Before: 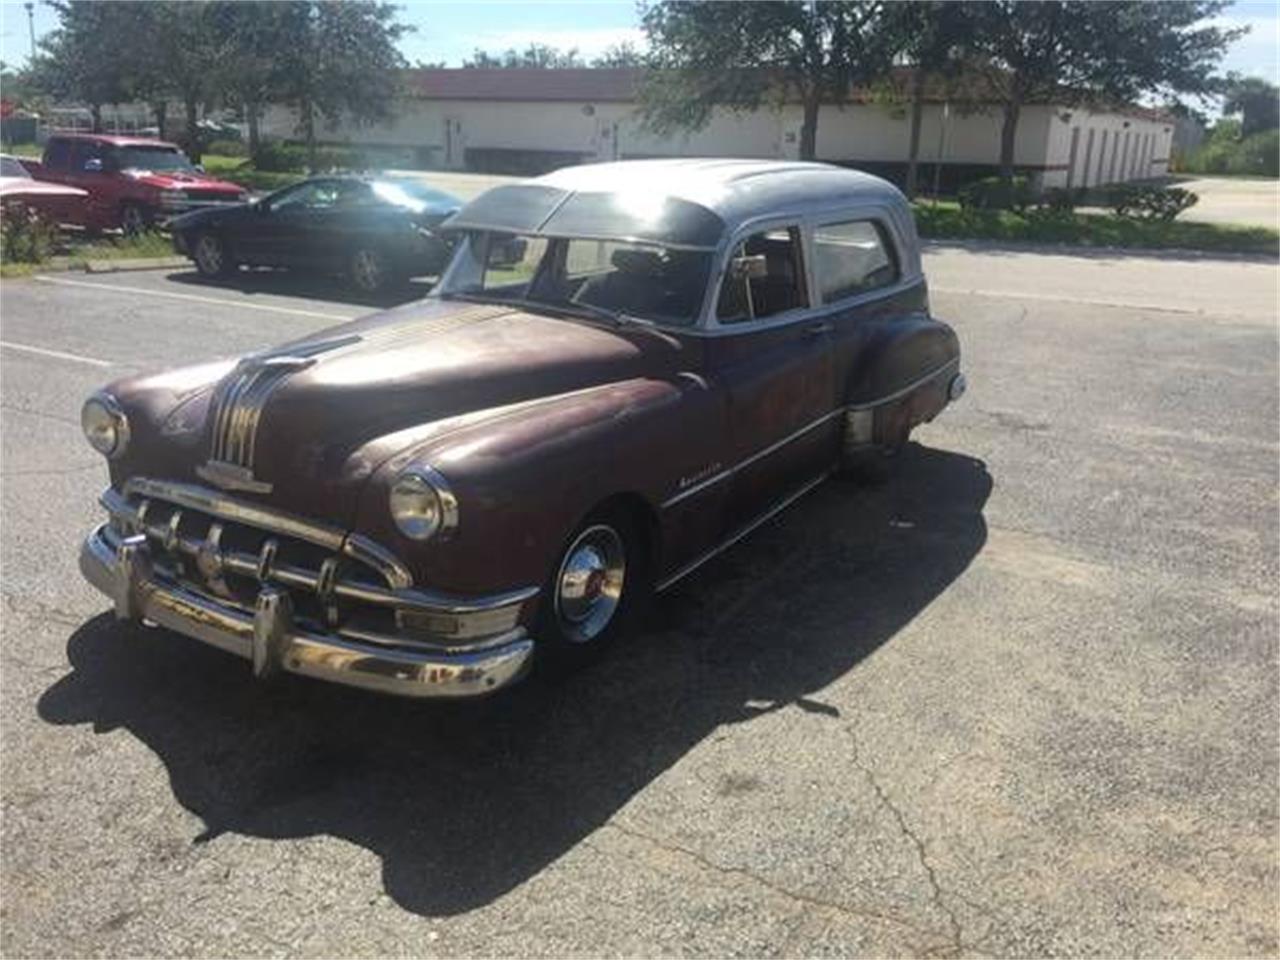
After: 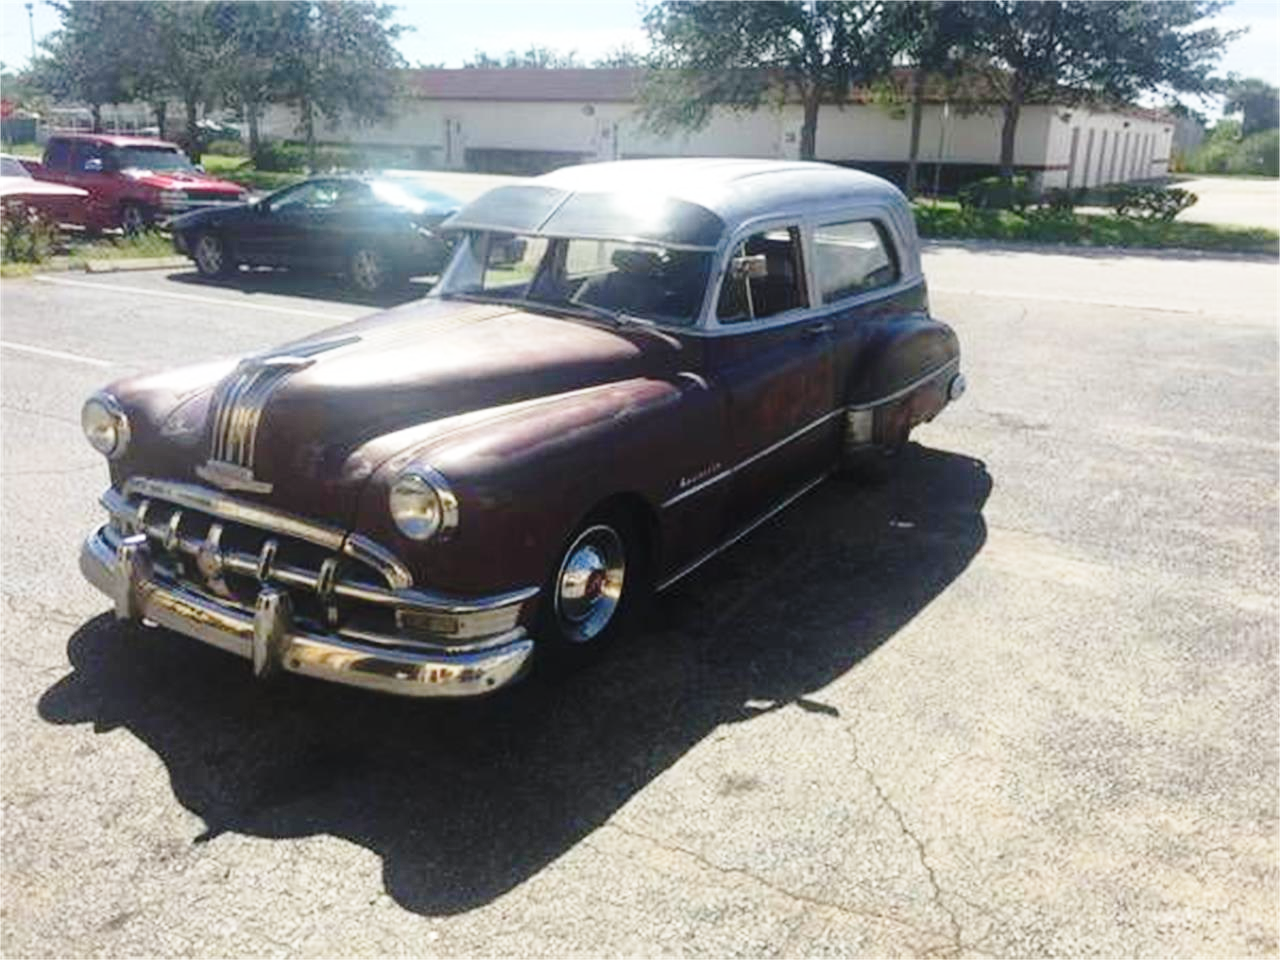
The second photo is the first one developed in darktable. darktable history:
exposure: exposure -0.015 EV, compensate highlight preservation false
base curve: curves: ch0 [(0, 0) (0.028, 0.03) (0.121, 0.232) (0.46, 0.748) (0.859, 0.968) (1, 1)], preserve colors none
